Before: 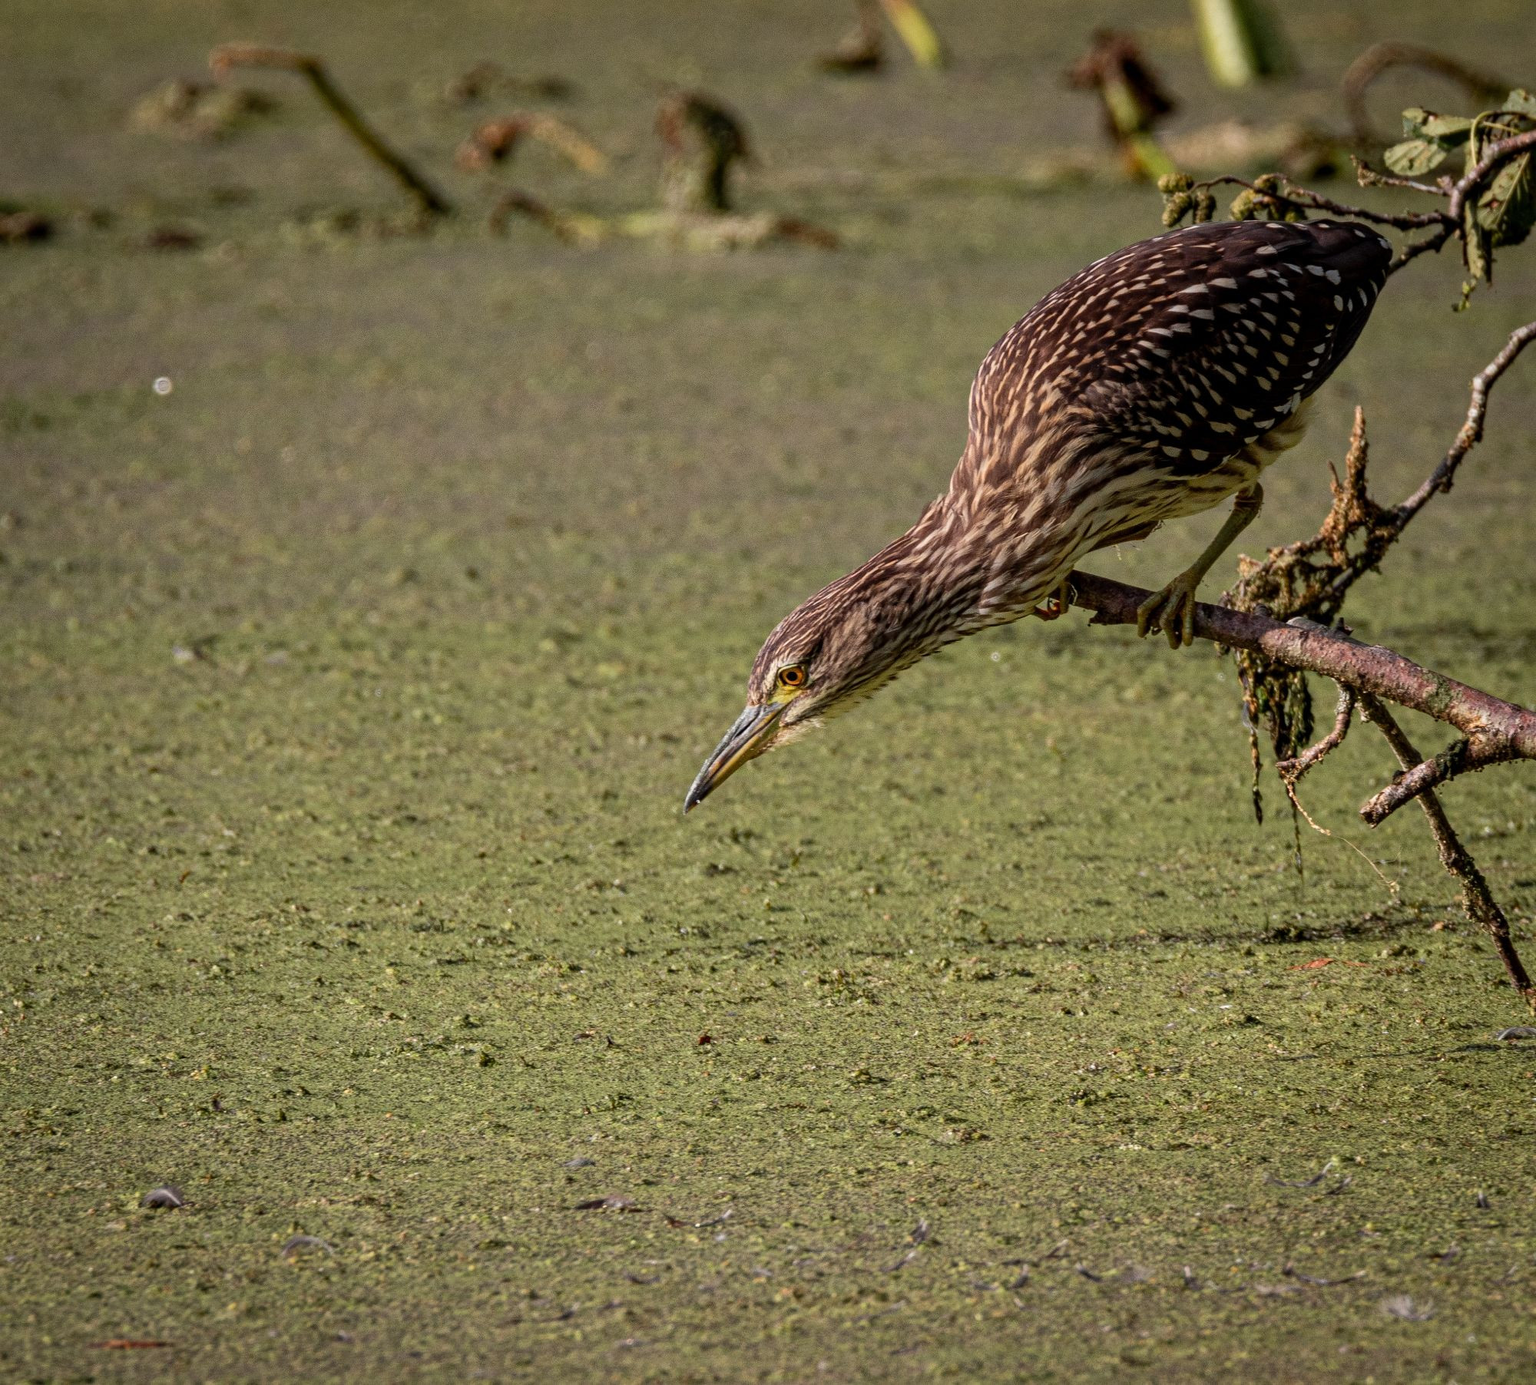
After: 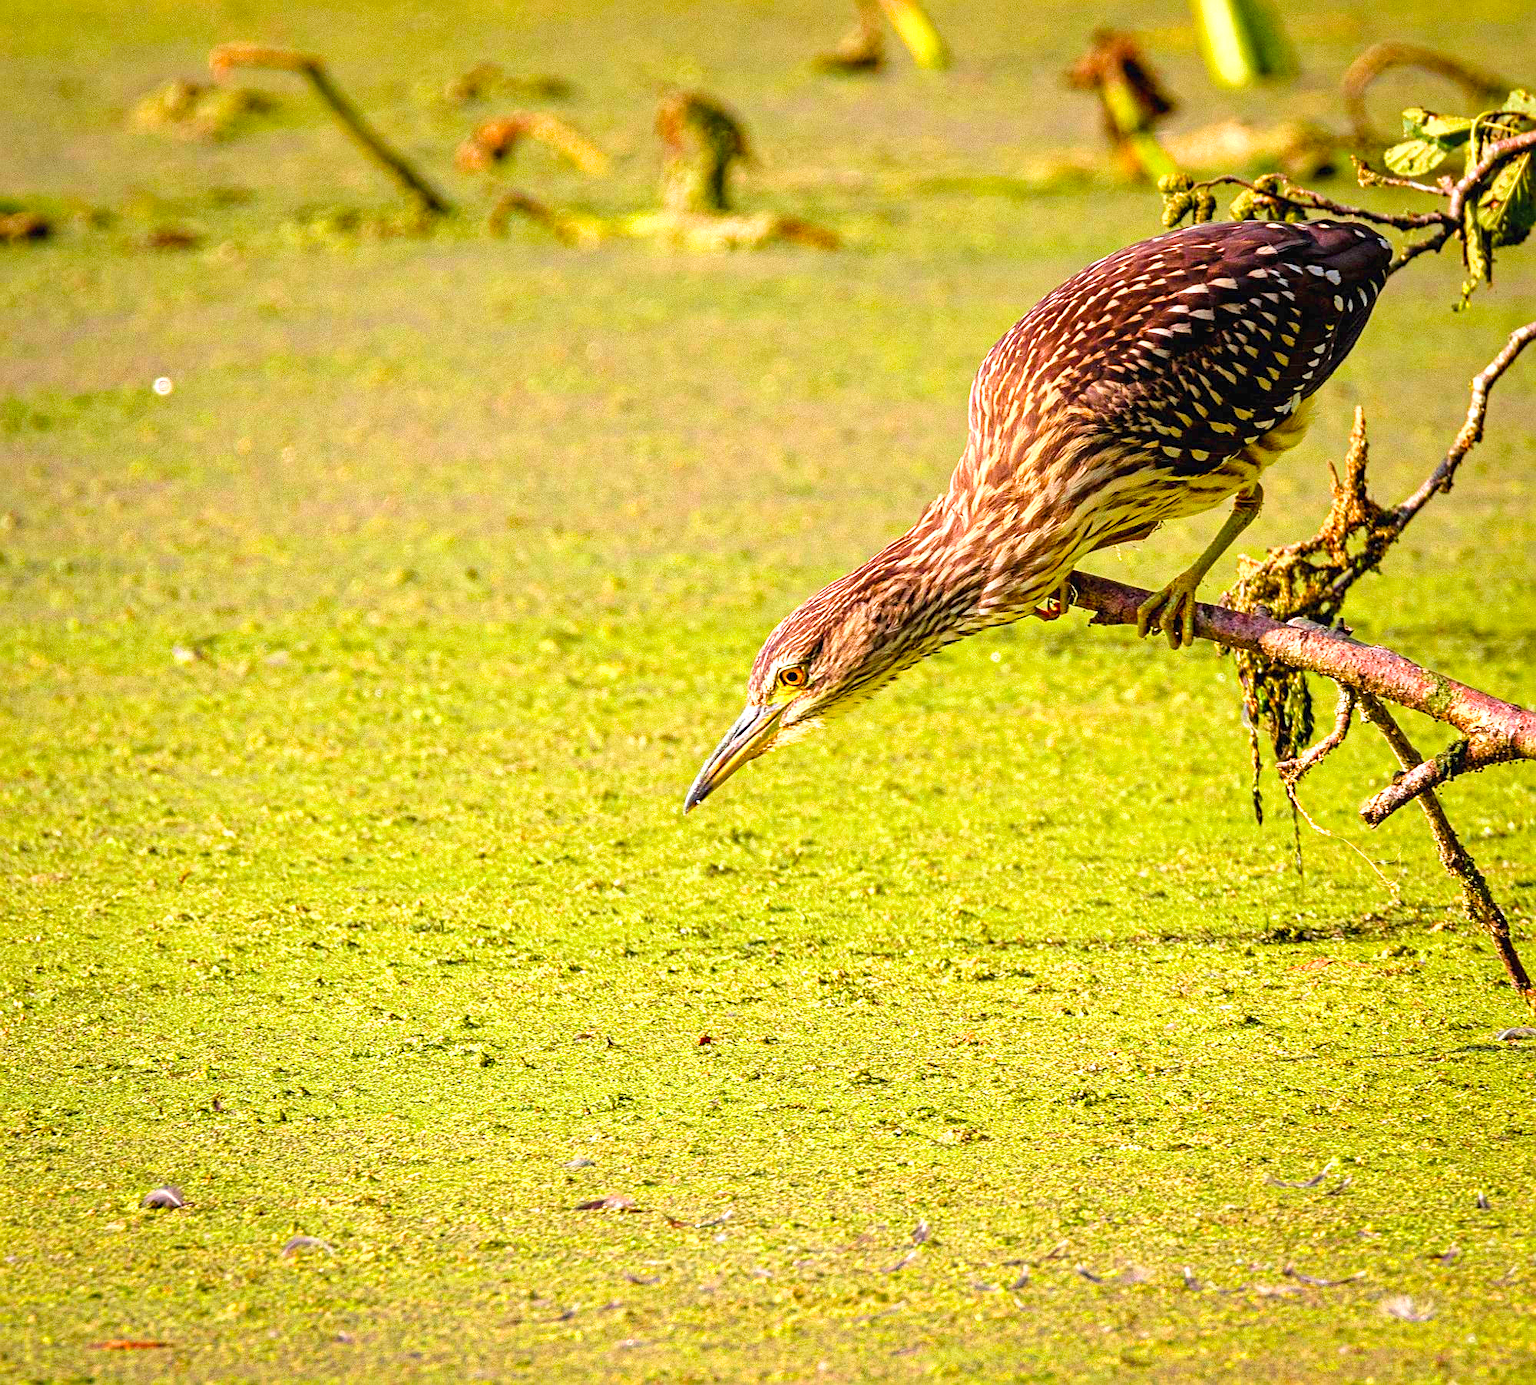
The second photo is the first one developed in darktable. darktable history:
velvia: strength 50.77%, mid-tones bias 0.508
contrast brightness saturation: contrast 0.069, brightness 0.176, saturation 0.401
exposure: black level correction 0, exposure 1.291 EV, compensate highlight preservation false
sharpen: on, module defaults
